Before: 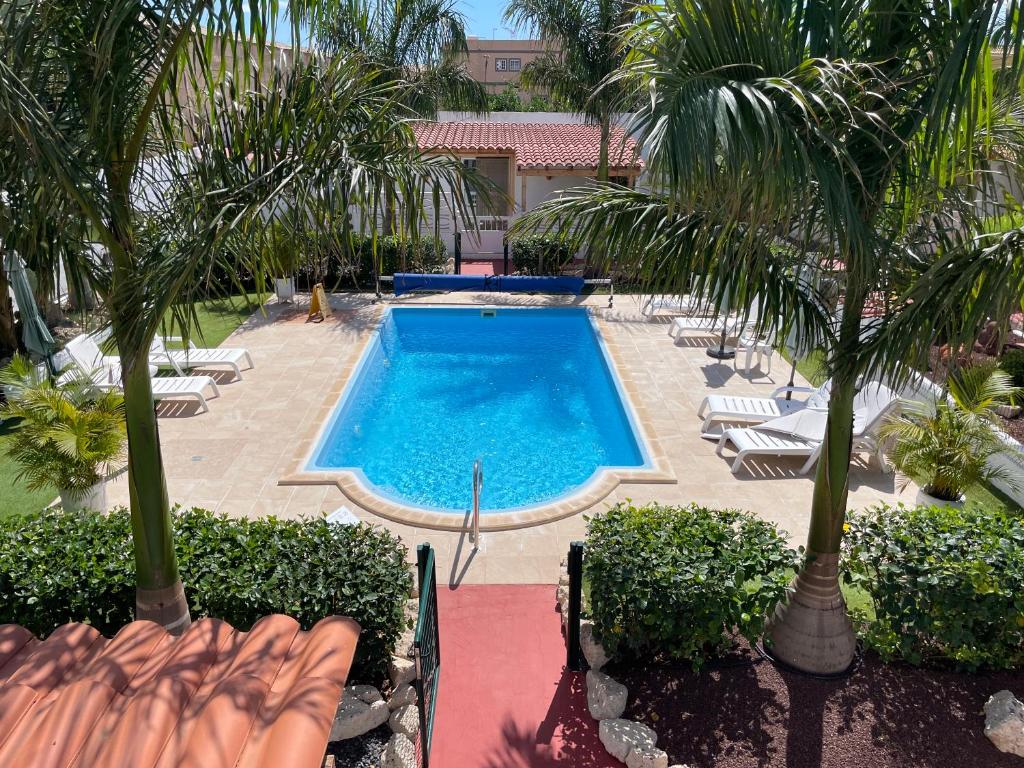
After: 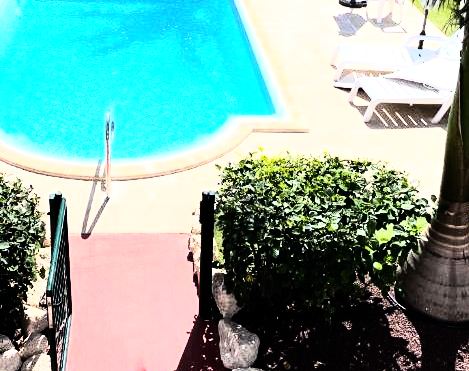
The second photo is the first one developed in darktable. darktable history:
rgb curve: curves: ch0 [(0, 0) (0.21, 0.15) (0.24, 0.21) (0.5, 0.75) (0.75, 0.96) (0.89, 0.99) (1, 1)]; ch1 [(0, 0.02) (0.21, 0.13) (0.25, 0.2) (0.5, 0.67) (0.75, 0.9) (0.89, 0.97) (1, 1)]; ch2 [(0, 0.02) (0.21, 0.13) (0.25, 0.2) (0.5, 0.67) (0.75, 0.9) (0.89, 0.97) (1, 1)], compensate middle gray true
crop: left 35.976%, top 45.819%, right 18.162%, bottom 5.807%
tone equalizer: -8 EV -0.75 EV, -7 EV -0.7 EV, -6 EV -0.6 EV, -5 EV -0.4 EV, -3 EV 0.4 EV, -2 EV 0.6 EV, -1 EV 0.7 EV, +0 EV 0.75 EV, edges refinement/feathering 500, mask exposure compensation -1.57 EV, preserve details no
